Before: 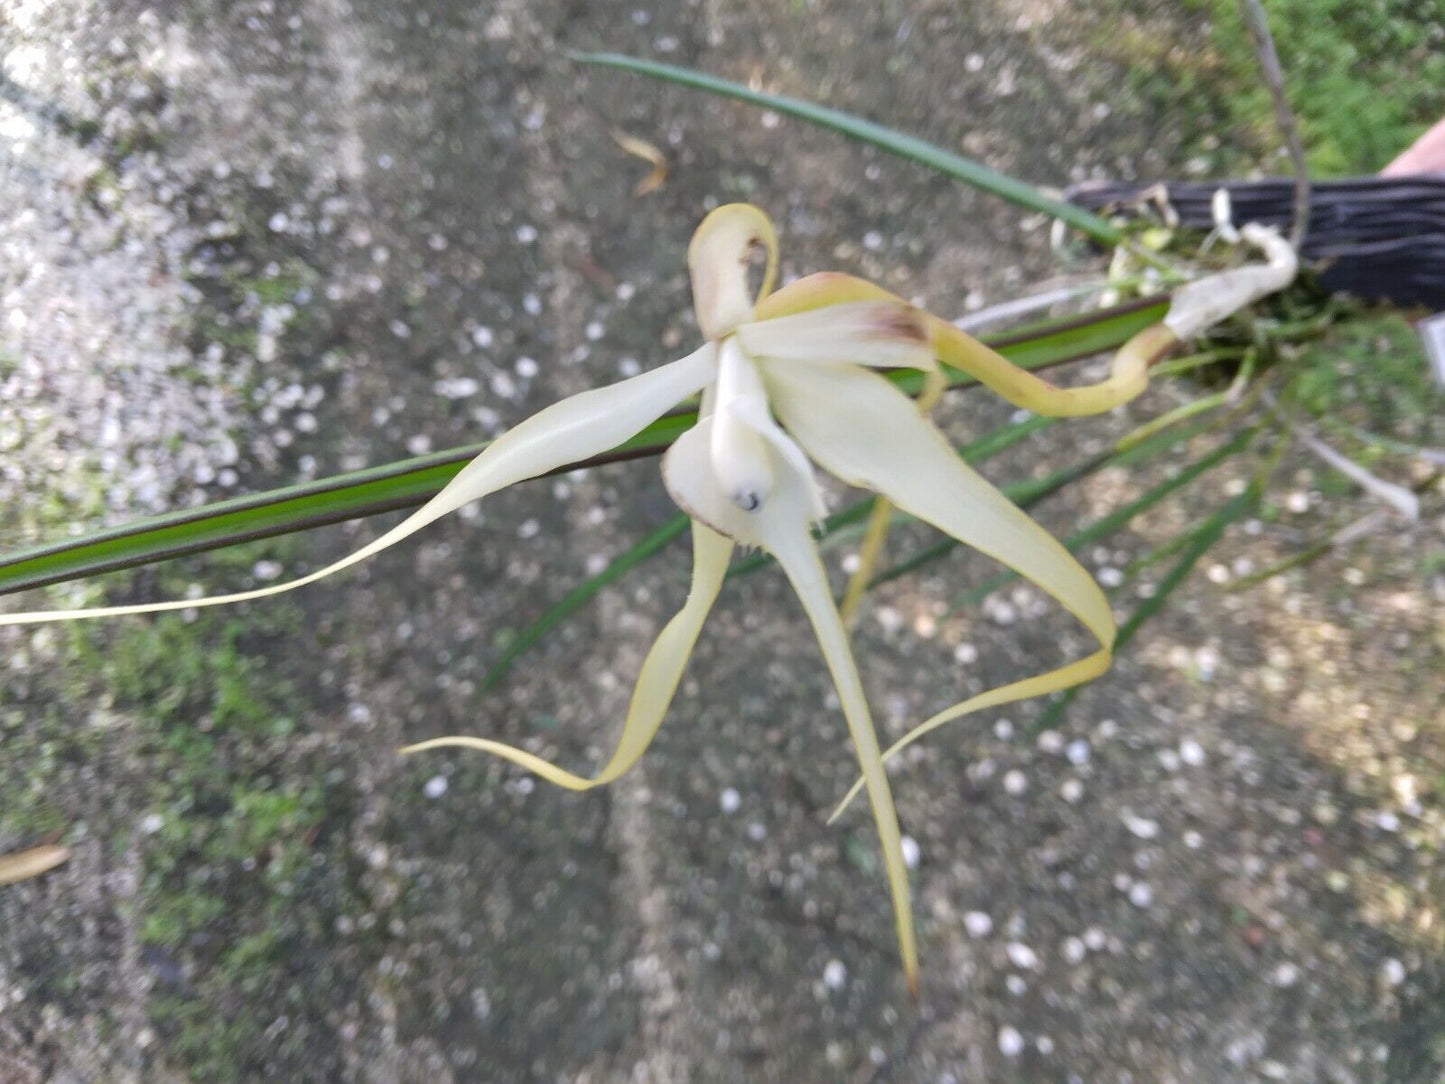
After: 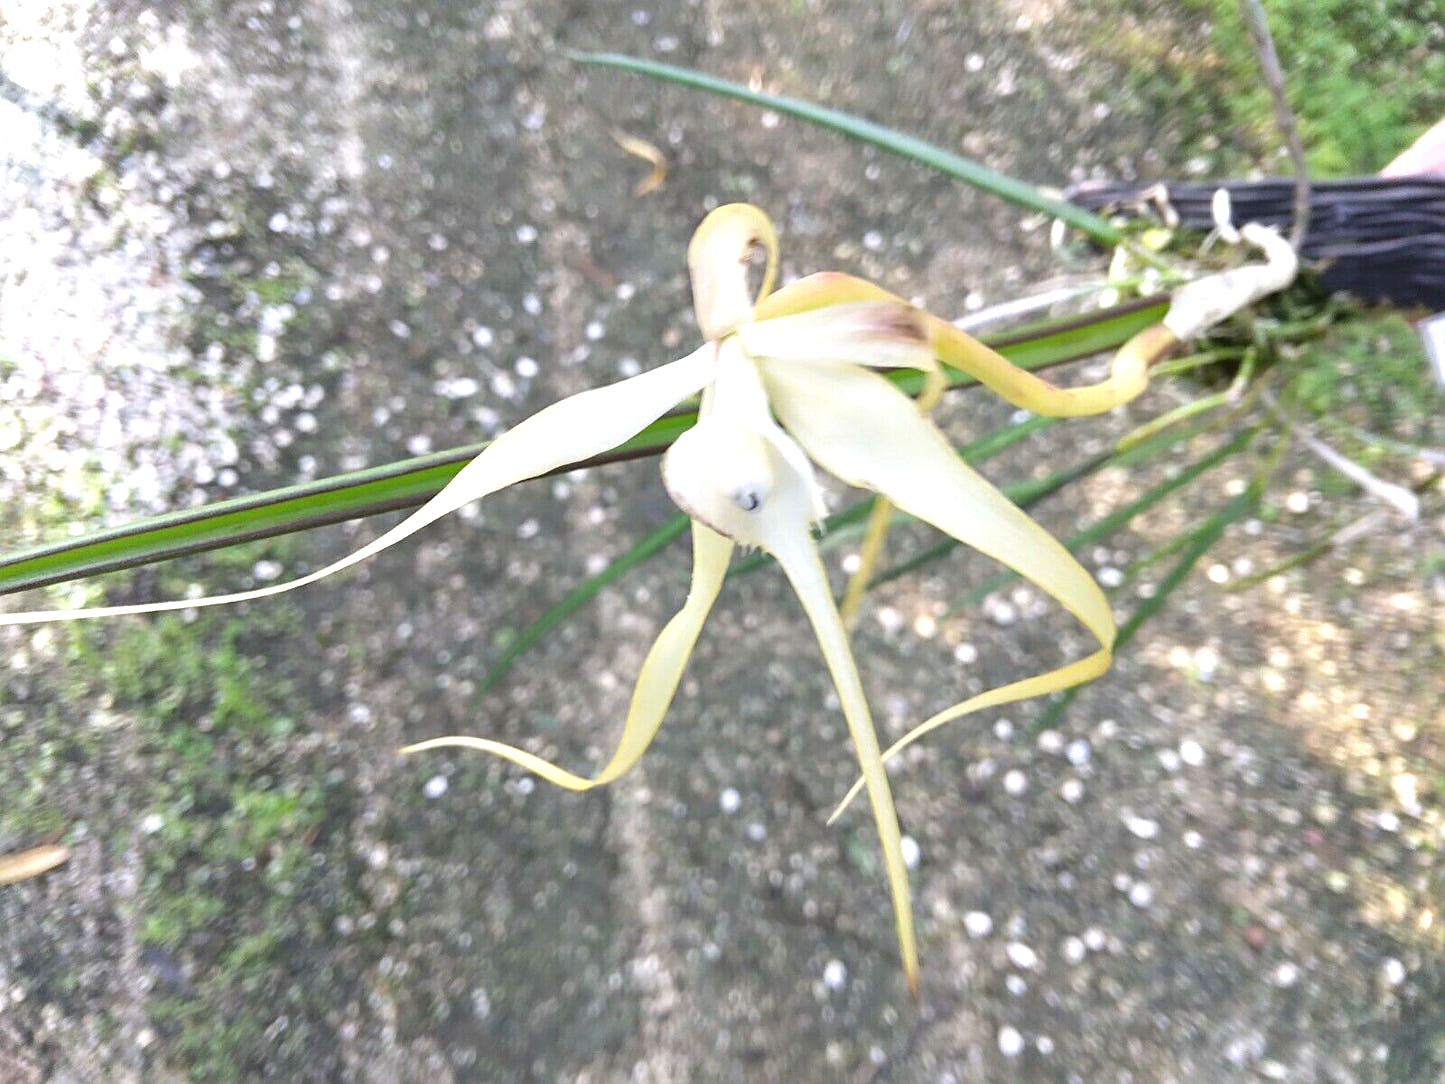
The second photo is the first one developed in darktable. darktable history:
exposure: exposure 0.74 EV, compensate highlight preservation false
sharpen: on, module defaults
color balance rgb: on, module defaults
